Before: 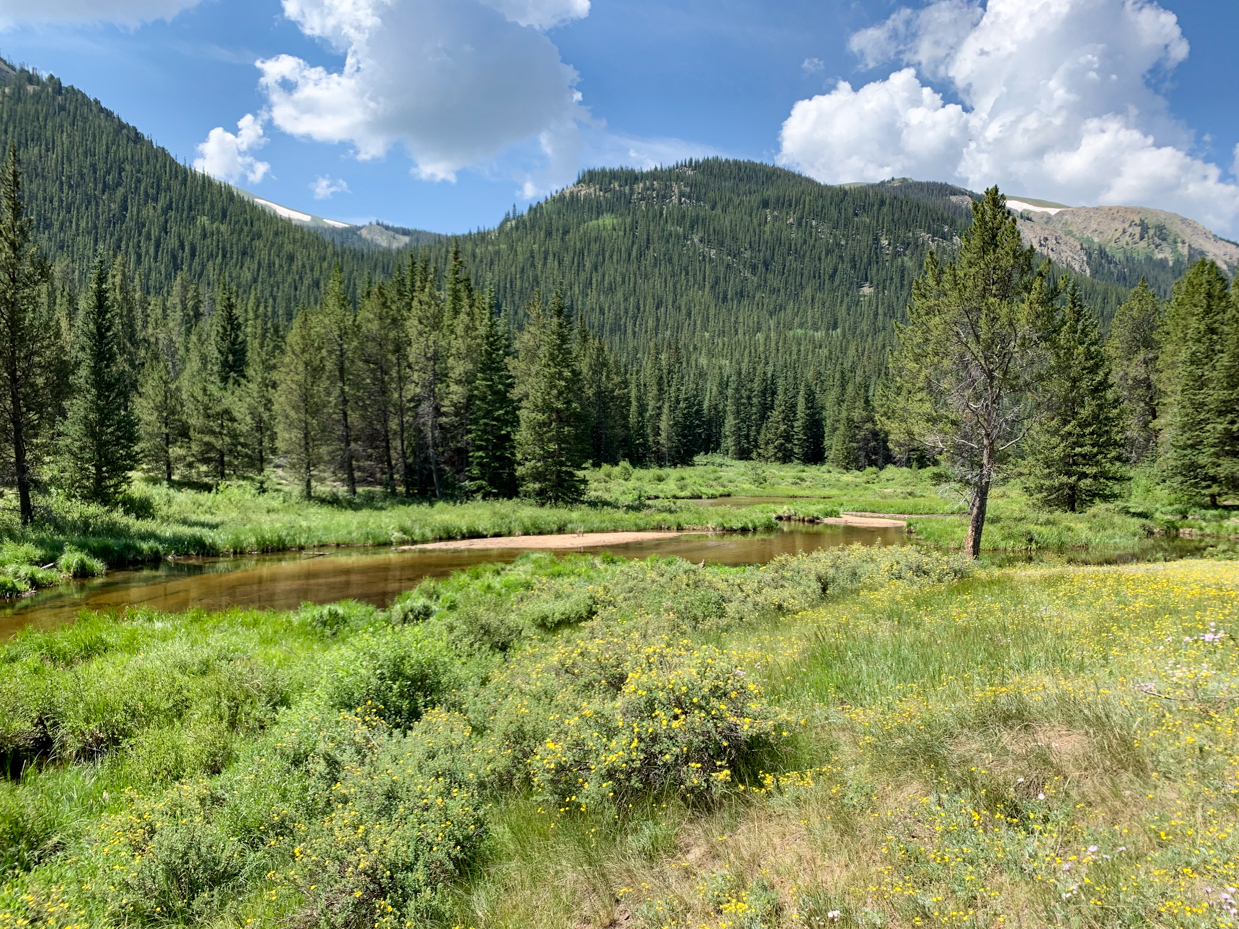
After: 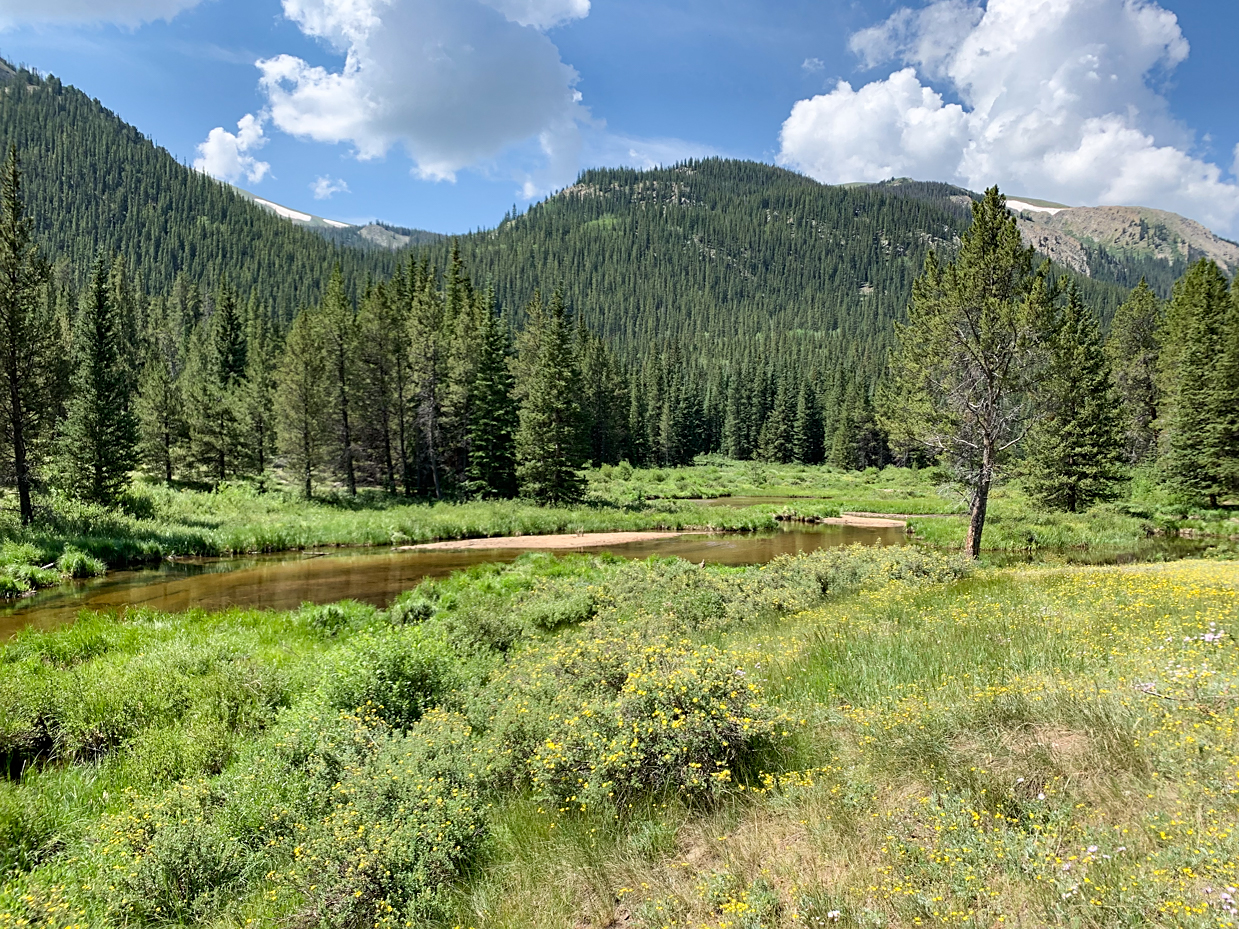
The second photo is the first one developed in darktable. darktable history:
sharpen: radius 1.845, amount 0.398, threshold 1.229
